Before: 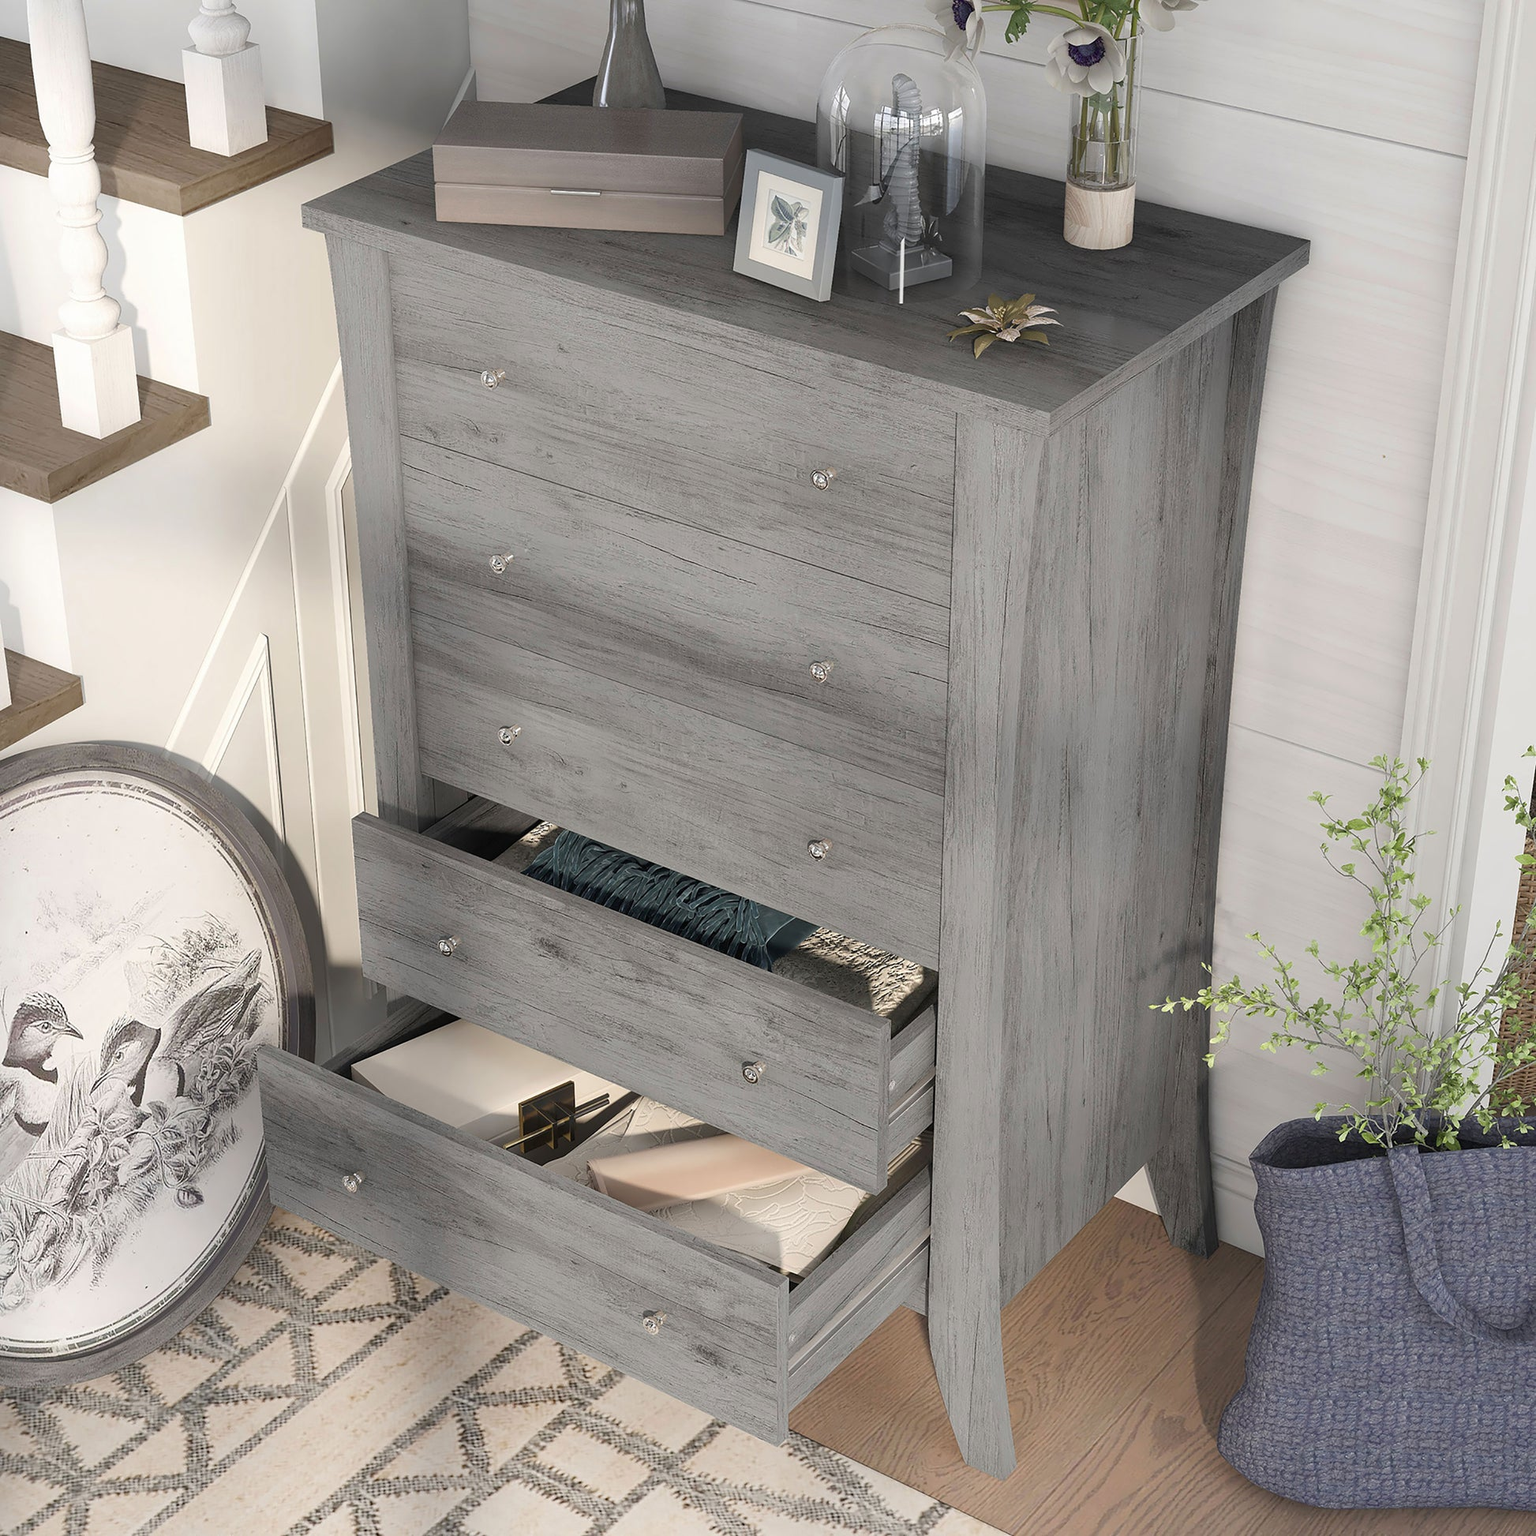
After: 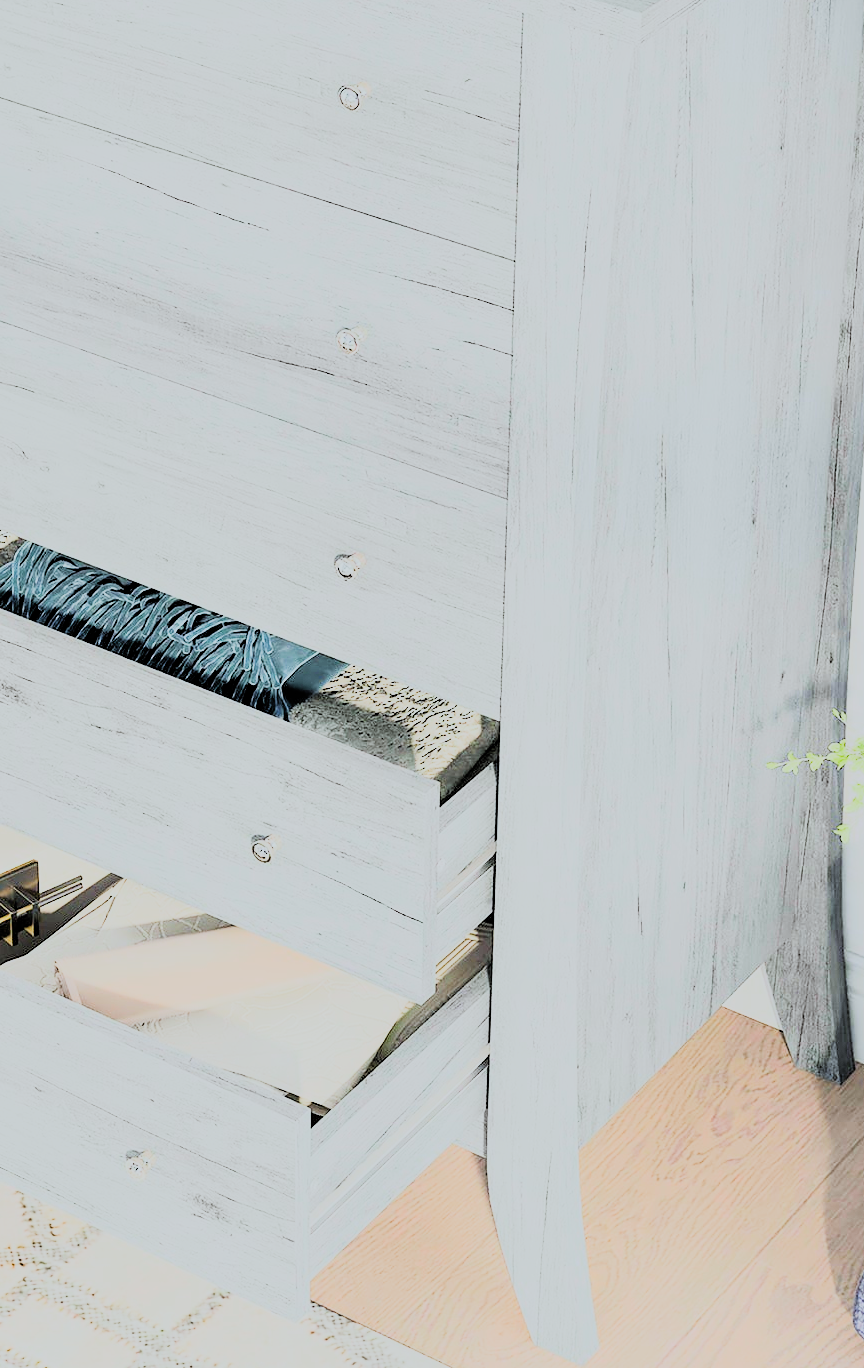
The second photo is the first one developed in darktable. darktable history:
filmic rgb: black relative exposure -4.4 EV, white relative exposure 5 EV, threshold 3 EV, hardness 2.23, latitude 40.06%, contrast 1.15, highlights saturation mix 10%, shadows ↔ highlights balance 1.04%, preserve chrominance RGB euclidean norm (legacy), color science v4 (2020), enable highlight reconstruction true
contrast brightness saturation: contrast 0.08, saturation 0.02
crop: left 35.432%, top 26.233%, right 20.145%, bottom 3.432%
rgb curve: curves: ch0 [(0, 0) (0.21, 0.15) (0.24, 0.21) (0.5, 0.75) (0.75, 0.96) (0.89, 0.99) (1, 1)]; ch1 [(0, 0.02) (0.21, 0.13) (0.25, 0.2) (0.5, 0.67) (0.75, 0.9) (0.89, 0.97) (1, 1)]; ch2 [(0, 0.02) (0.21, 0.13) (0.25, 0.2) (0.5, 0.67) (0.75, 0.9) (0.89, 0.97) (1, 1)], compensate middle gray true
exposure: black level correction -0.002, exposure 1.35 EV, compensate highlight preservation false
white balance: red 0.925, blue 1.046
